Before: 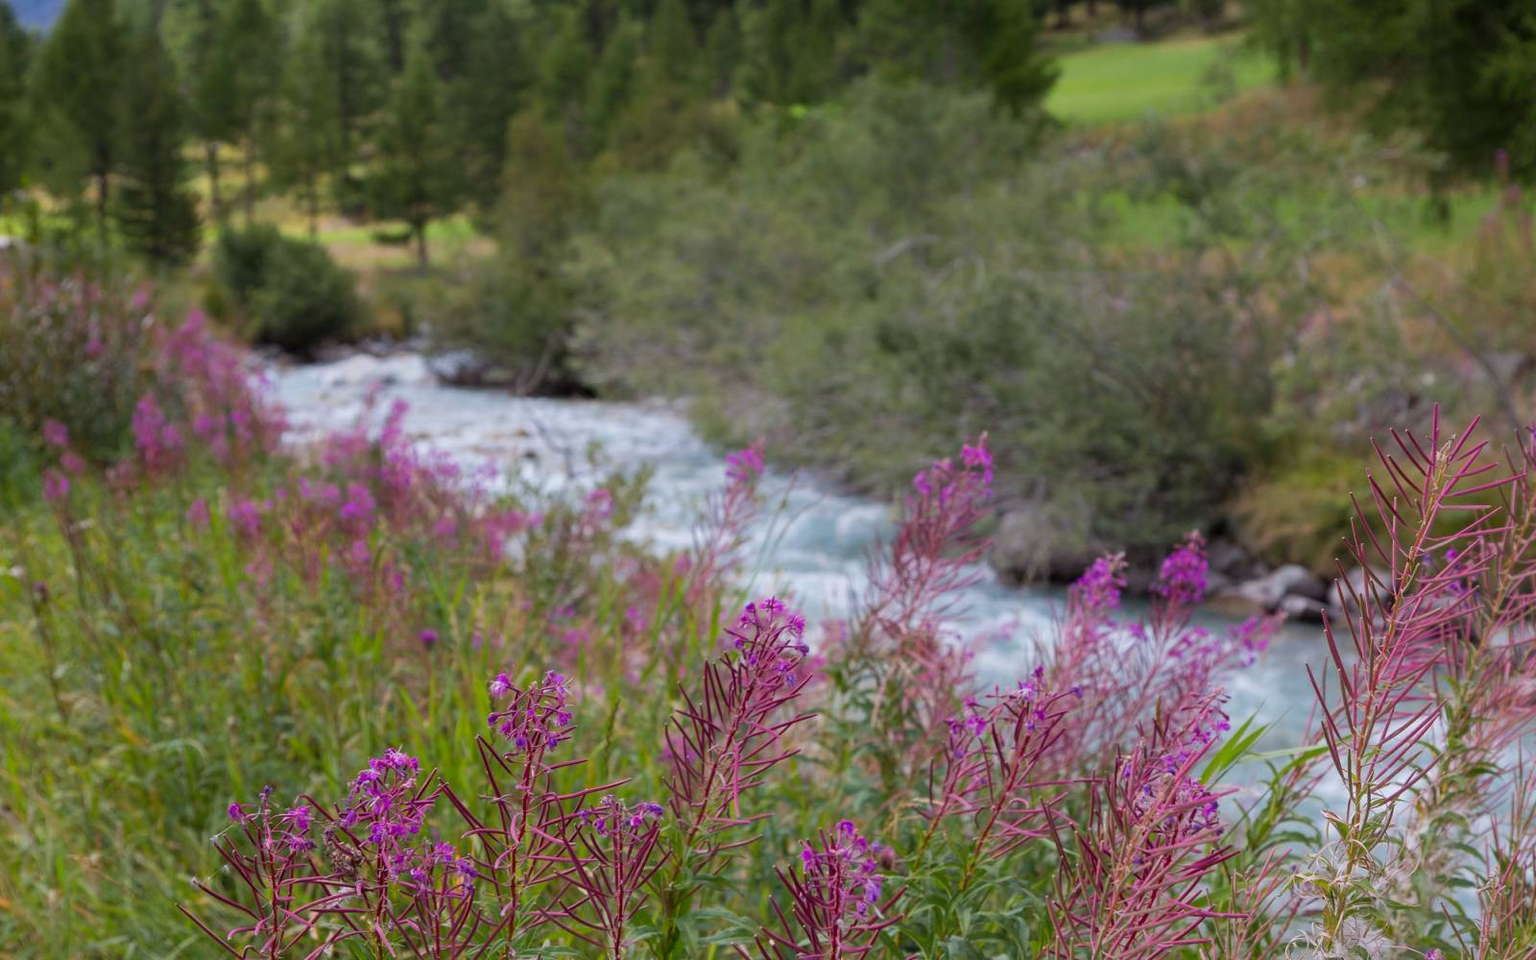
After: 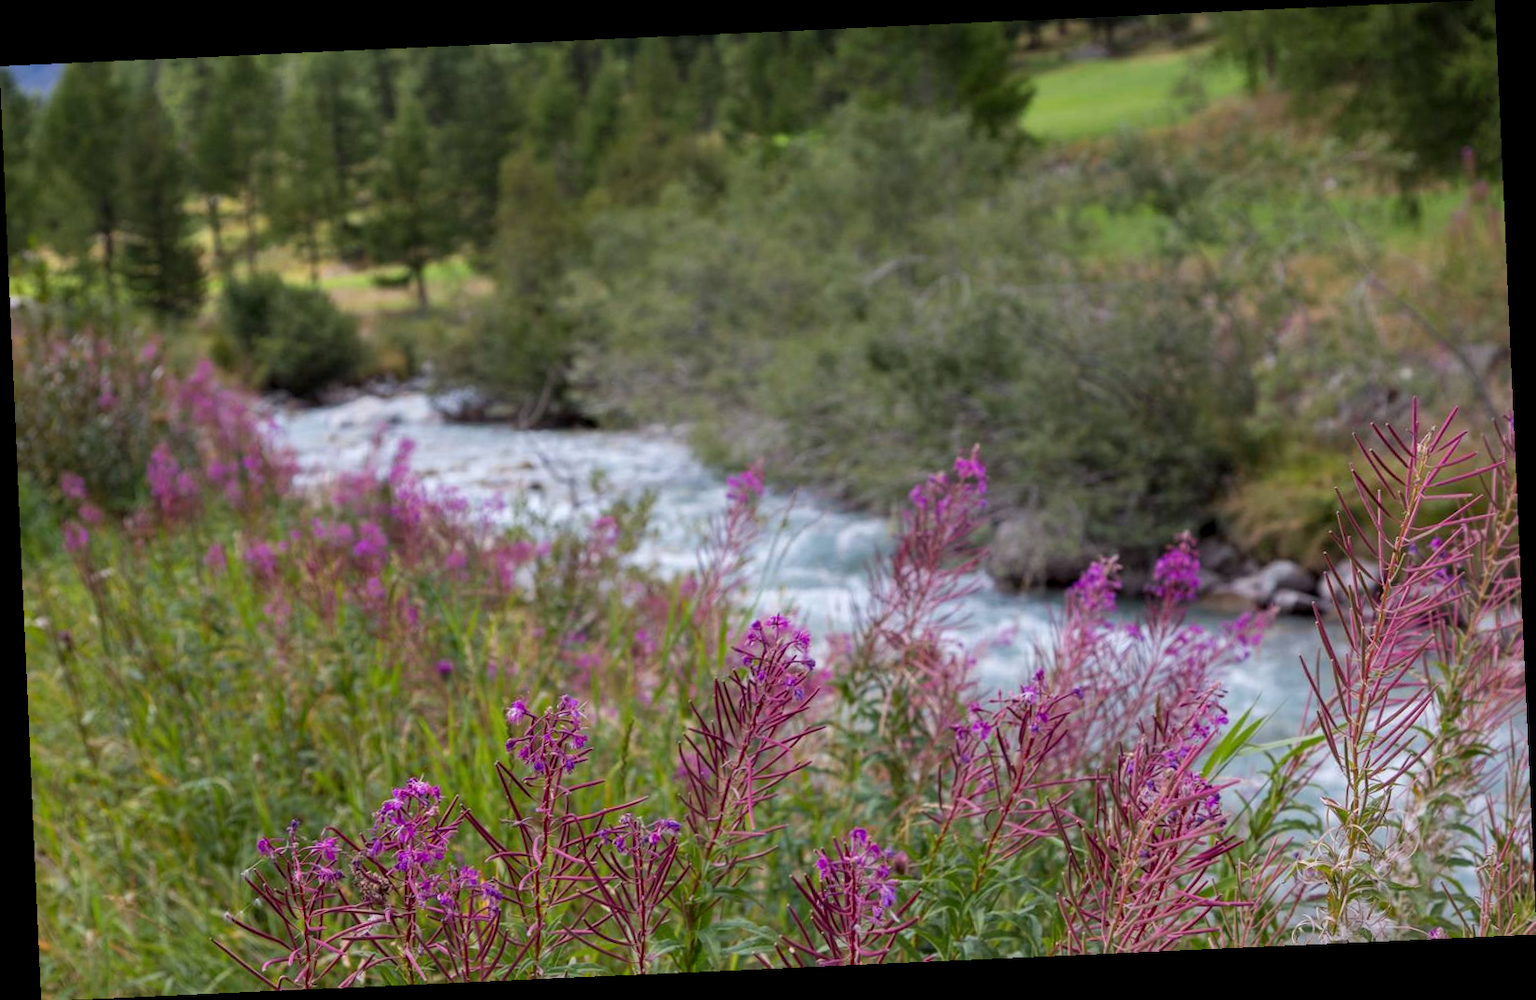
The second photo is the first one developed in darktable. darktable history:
rotate and perspective: rotation -2.56°, automatic cropping off
local contrast: on, module defaults
